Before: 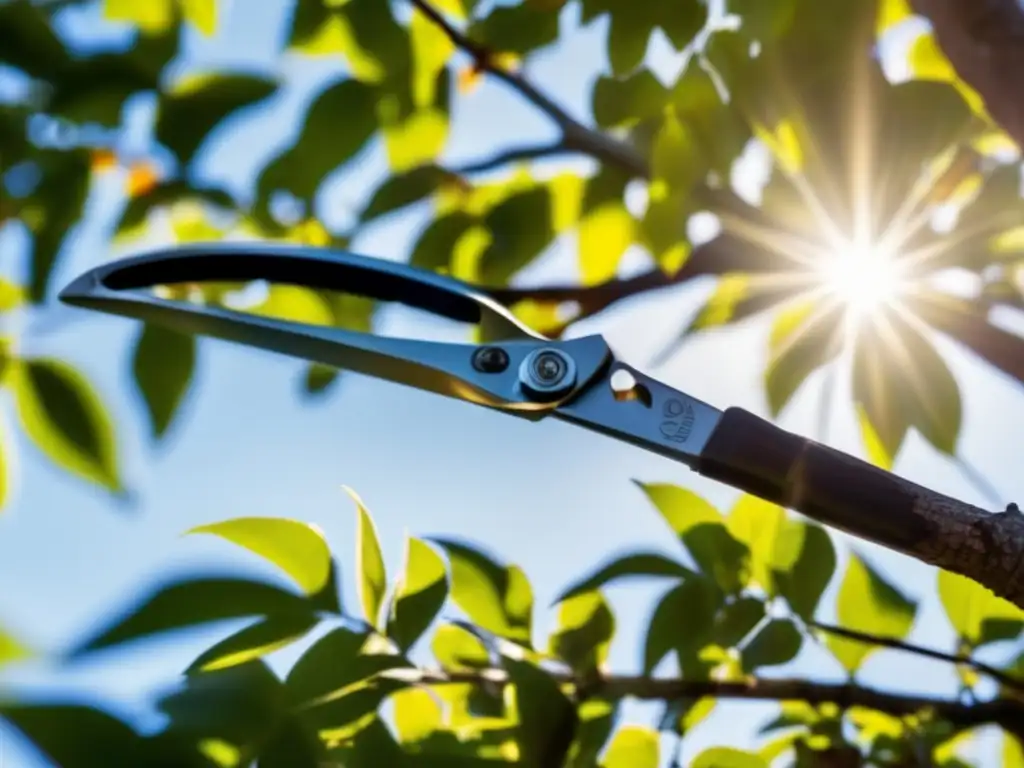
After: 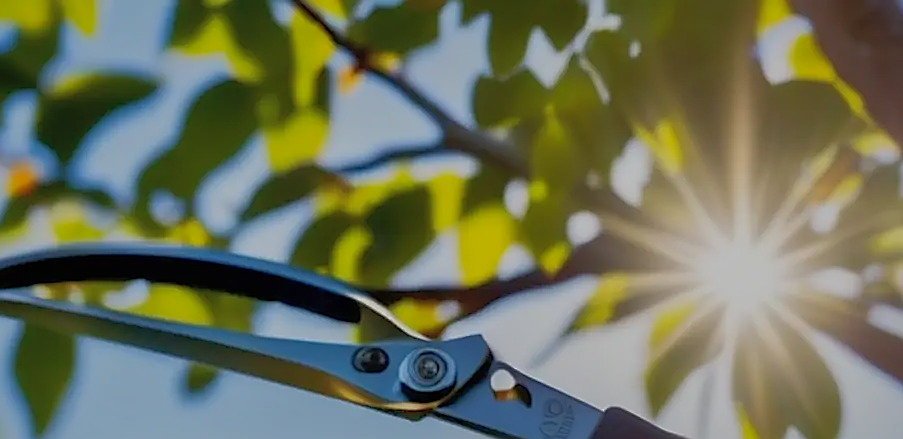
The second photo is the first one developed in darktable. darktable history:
shadows and highlights: shadows 60, highlights -60
crop and rotate: left 11.812%, bottom 42.776%
exposure: black level correction 0, exposure -0.721 EV, compensate highlight preservation false
sharpen: radius 1.4, amount 1.25, threshold 0.7
